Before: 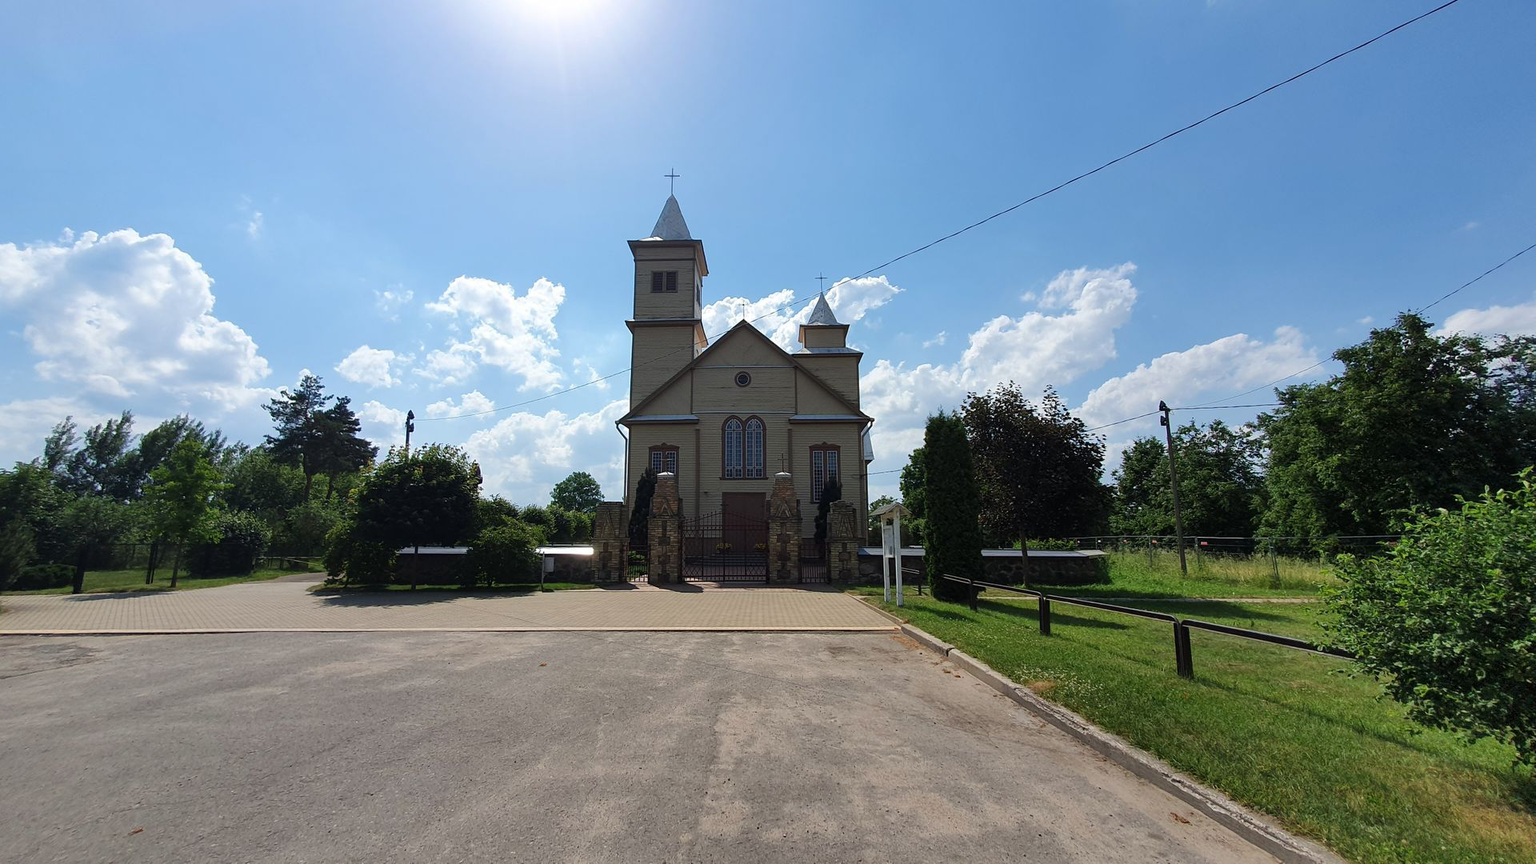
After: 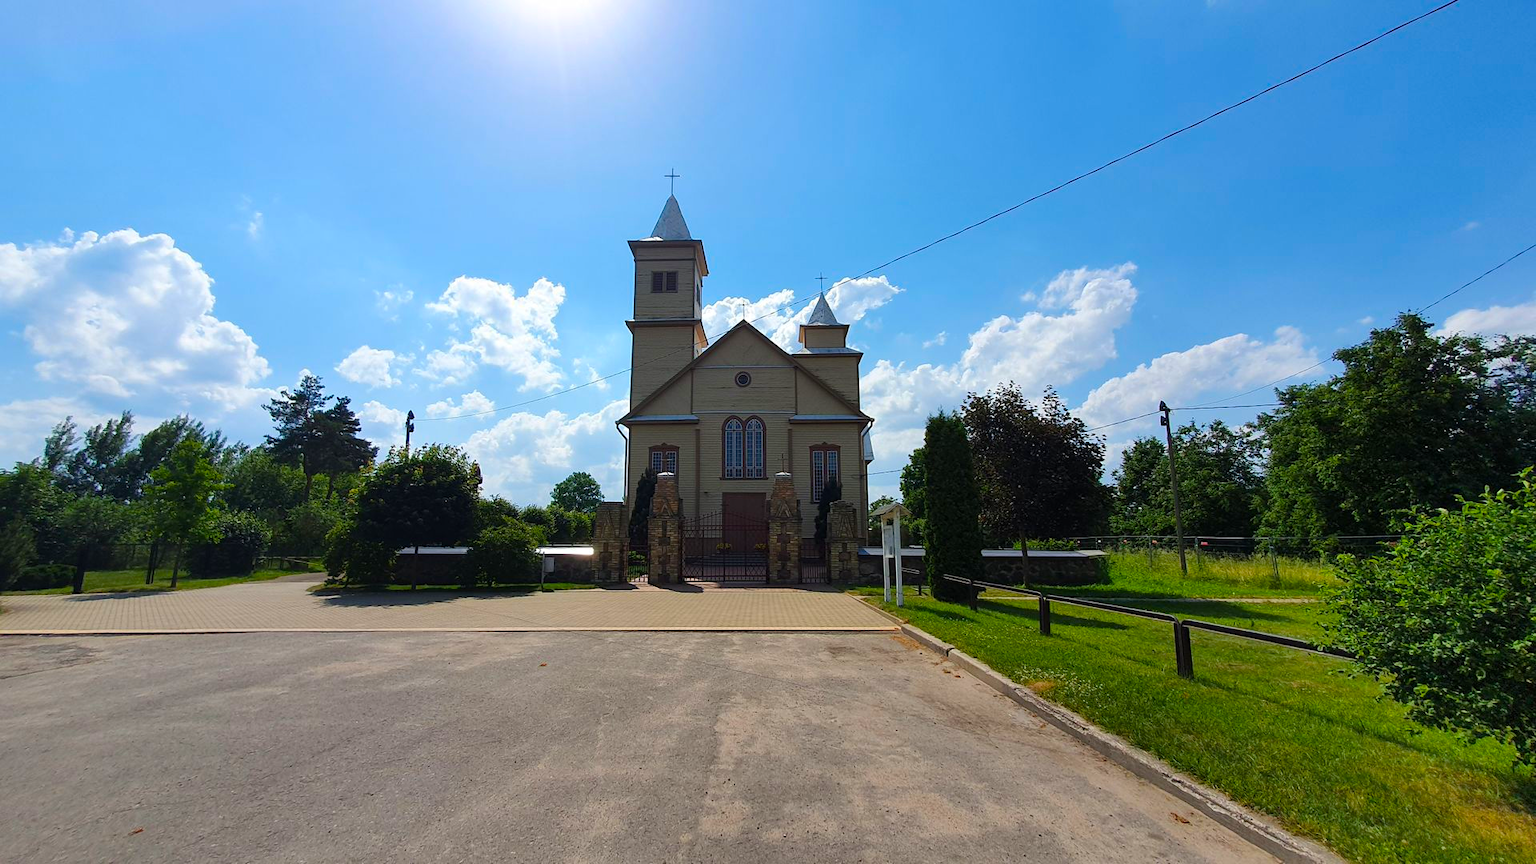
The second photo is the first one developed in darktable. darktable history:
tone equalizer: on, module defaults
color balance rgb: linear chroma grading › global chroma 15%, perceptual saturation grading › global saturation 30%
